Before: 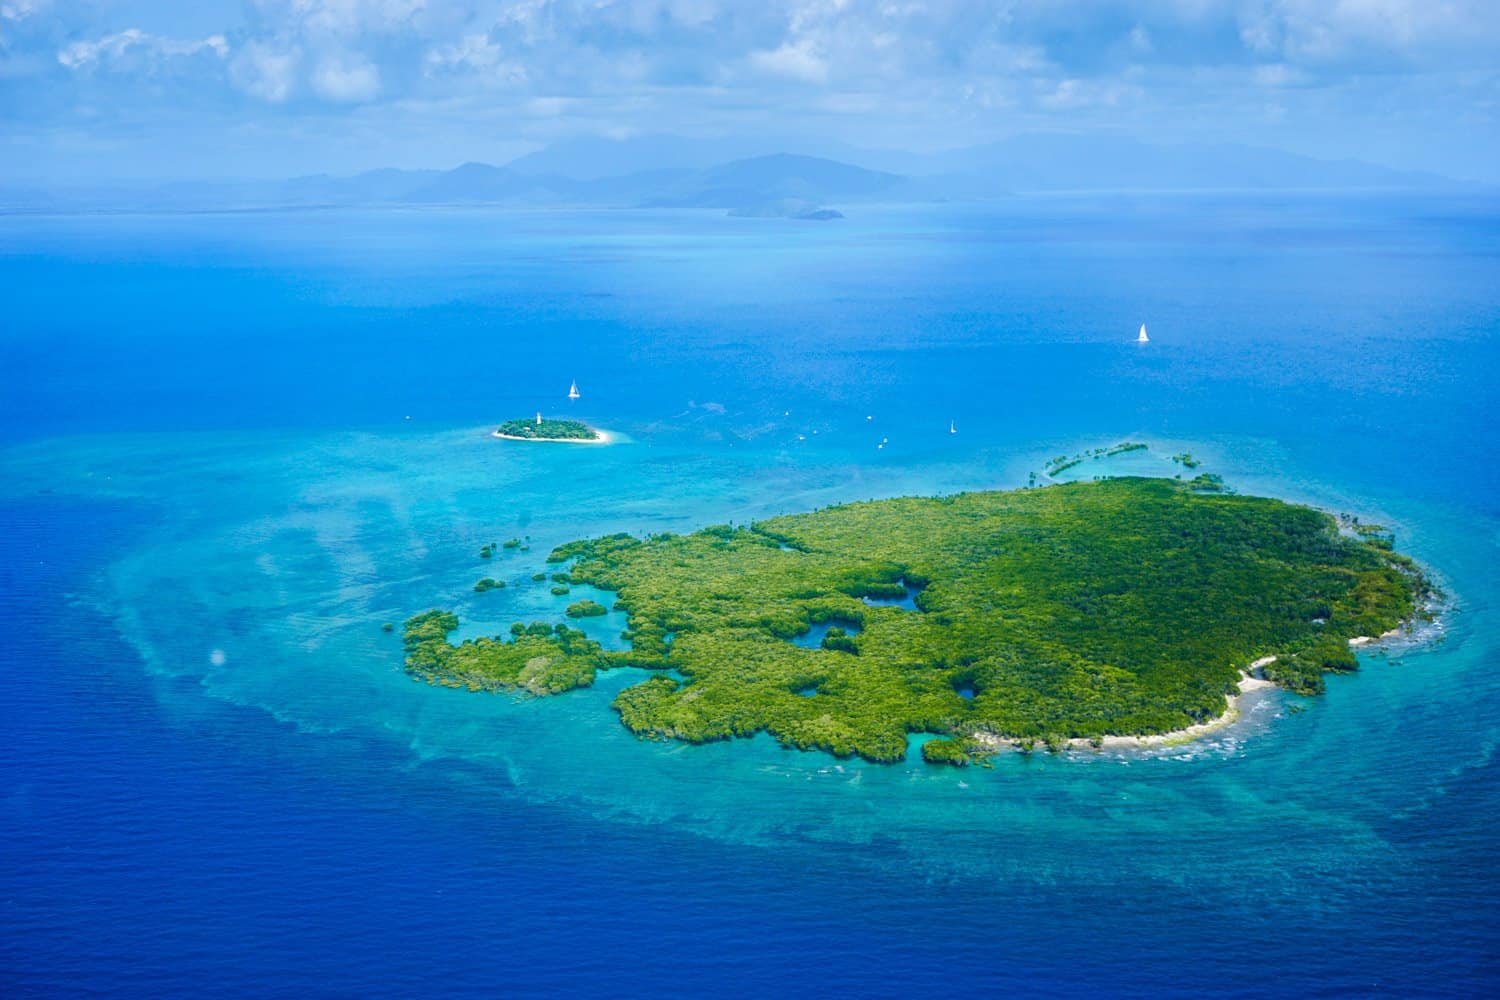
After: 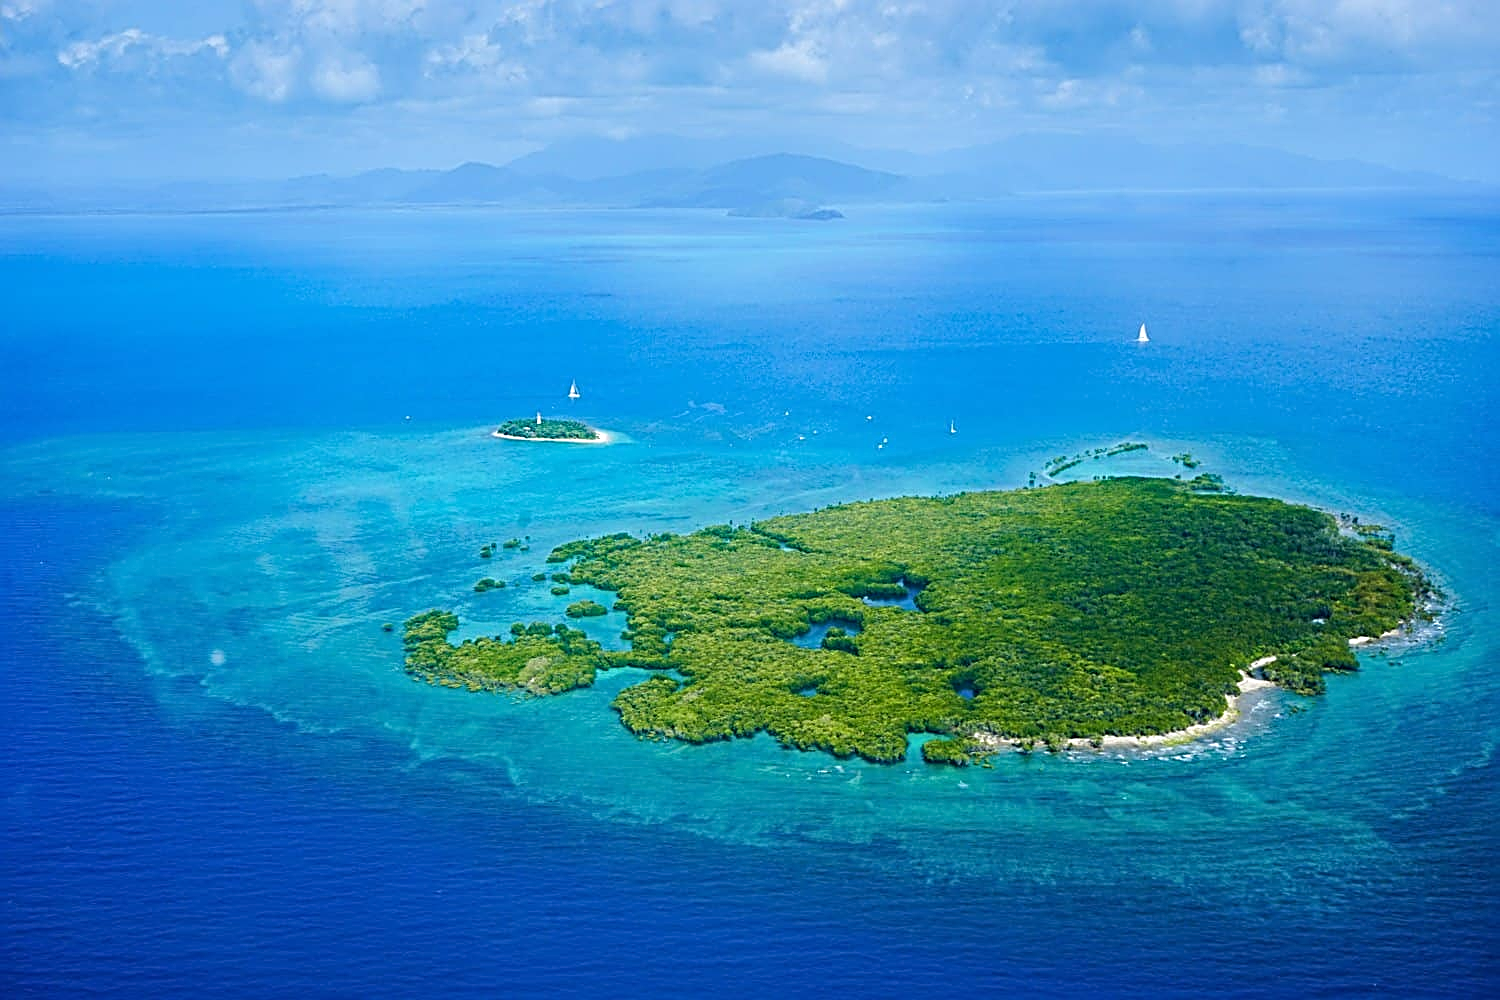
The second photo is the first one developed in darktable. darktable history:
sharpen: radius 3.07, amount 0.762
